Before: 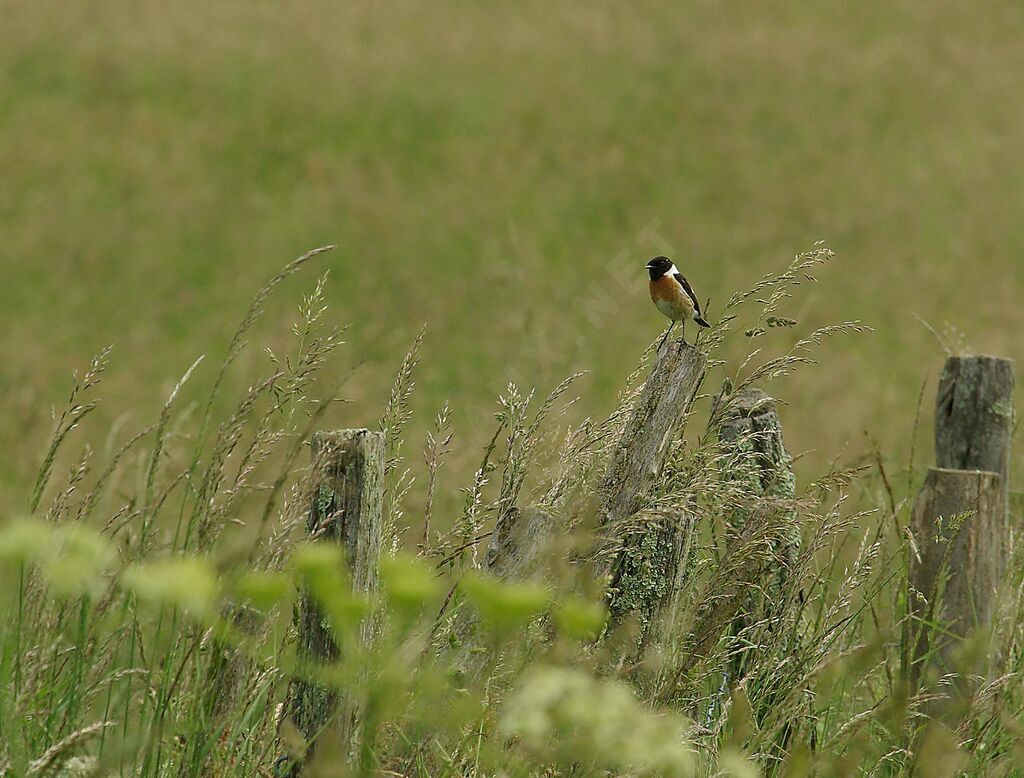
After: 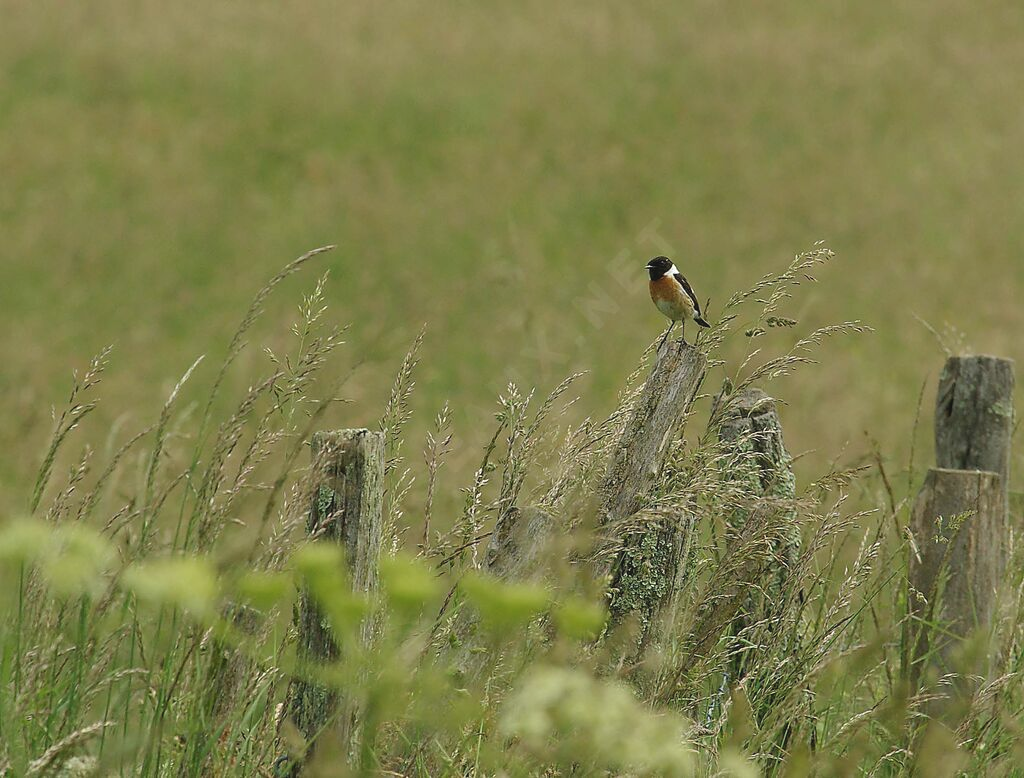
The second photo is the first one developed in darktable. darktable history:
levels: mode automatic
contrast brightness saturation: contrast -0.098, saturation -0.105
